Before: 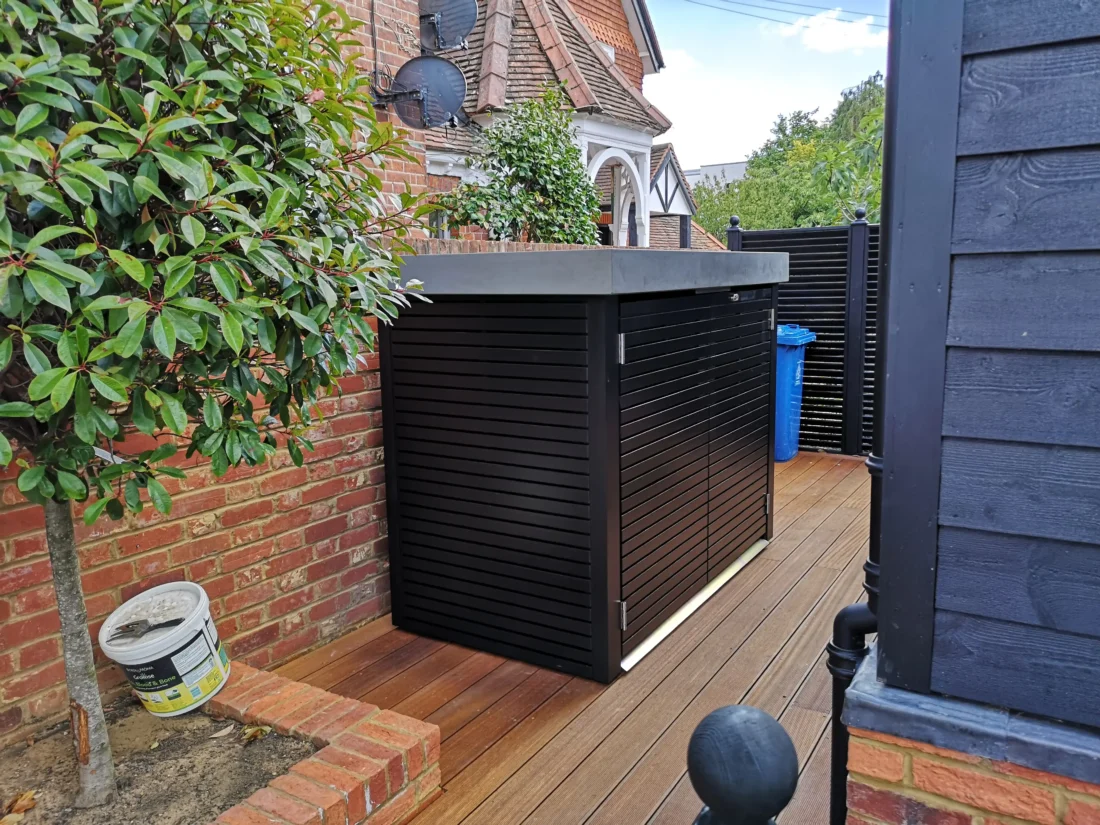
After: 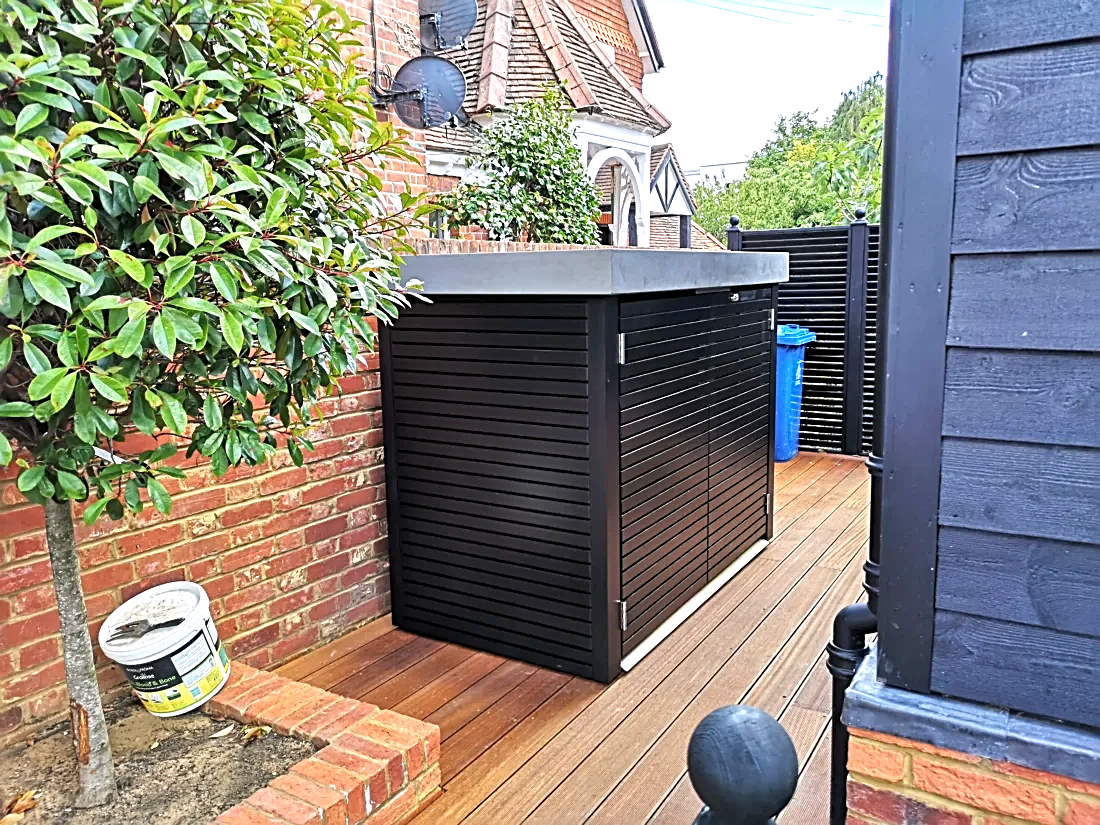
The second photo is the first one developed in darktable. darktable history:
exposure: black level correction 0.001, exposure 0.96 EV, compensate highlight preservation false
sharpen: radius 2.547, amount 0.652
